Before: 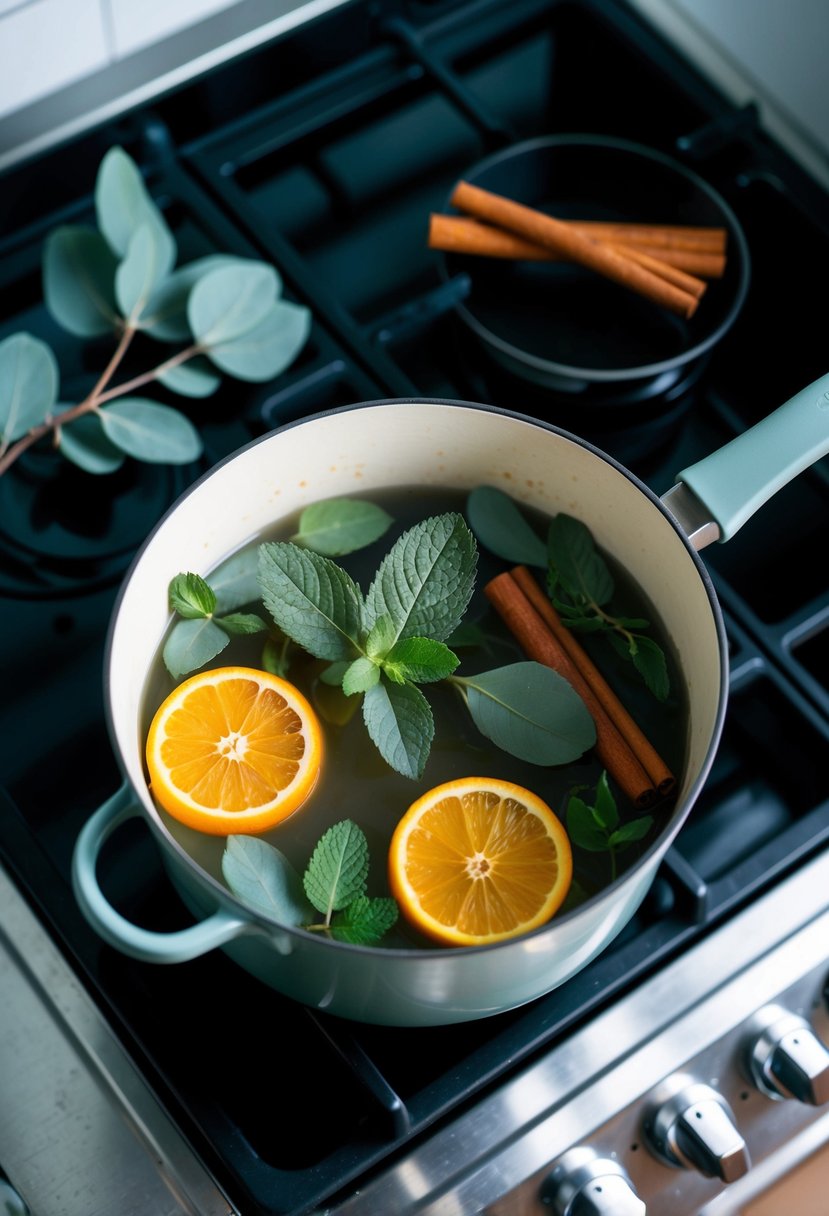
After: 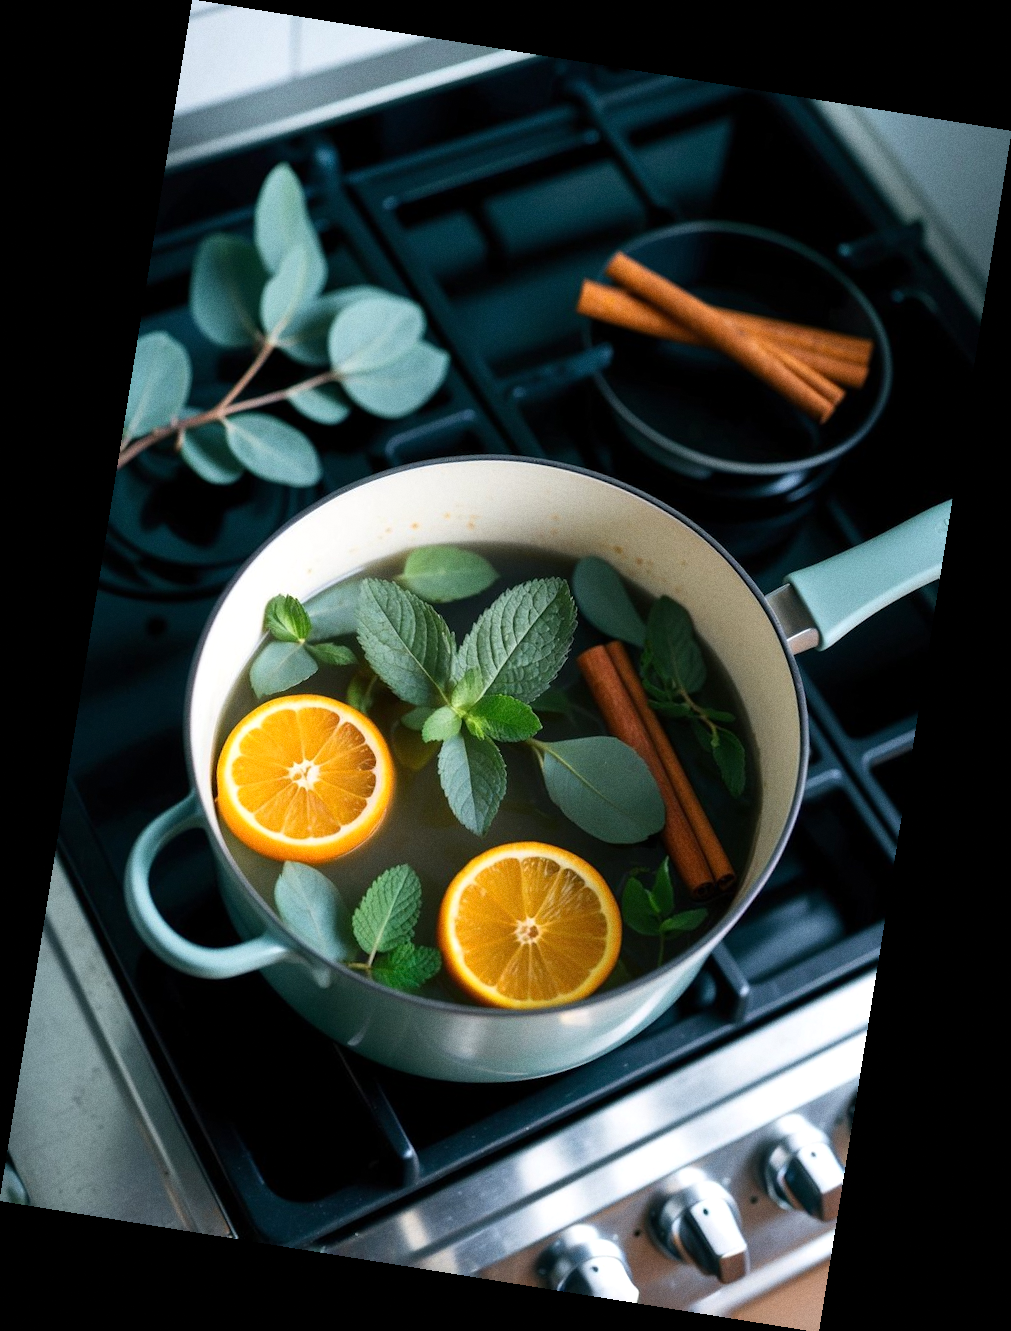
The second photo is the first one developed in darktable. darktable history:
grain: coarseness 7.08 ISO, strength 21.67%, mid-tones bias 59.58%
rotate and perspective: rotation 9.12°, automatic cropping off
exposure: exposure 0.127 EV, compensate highlight preservation false
